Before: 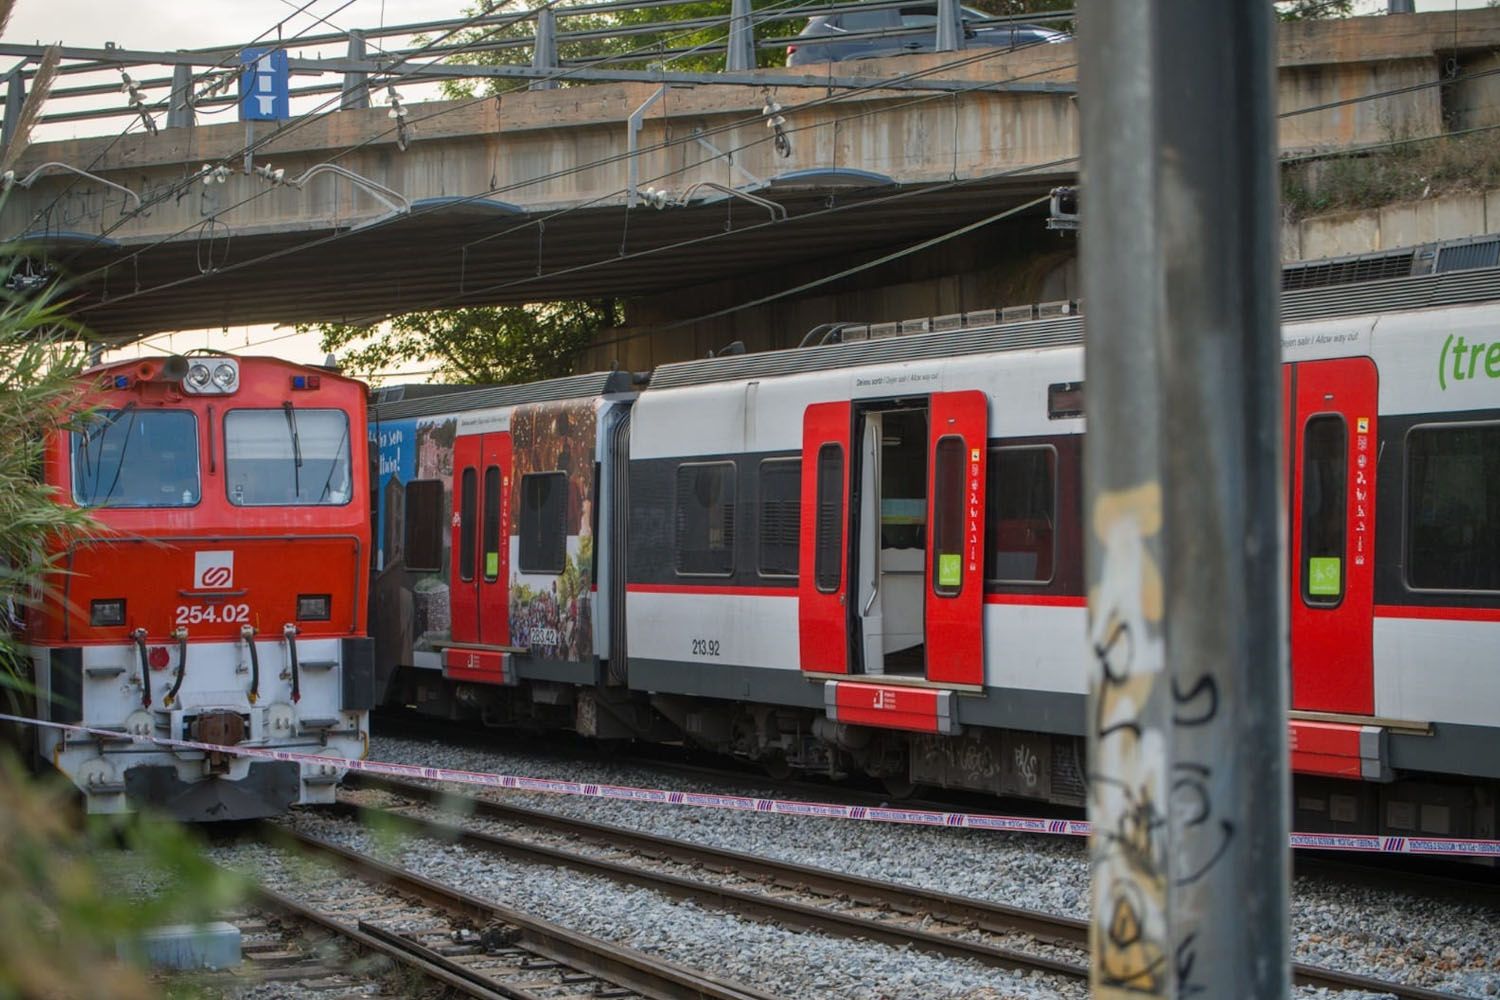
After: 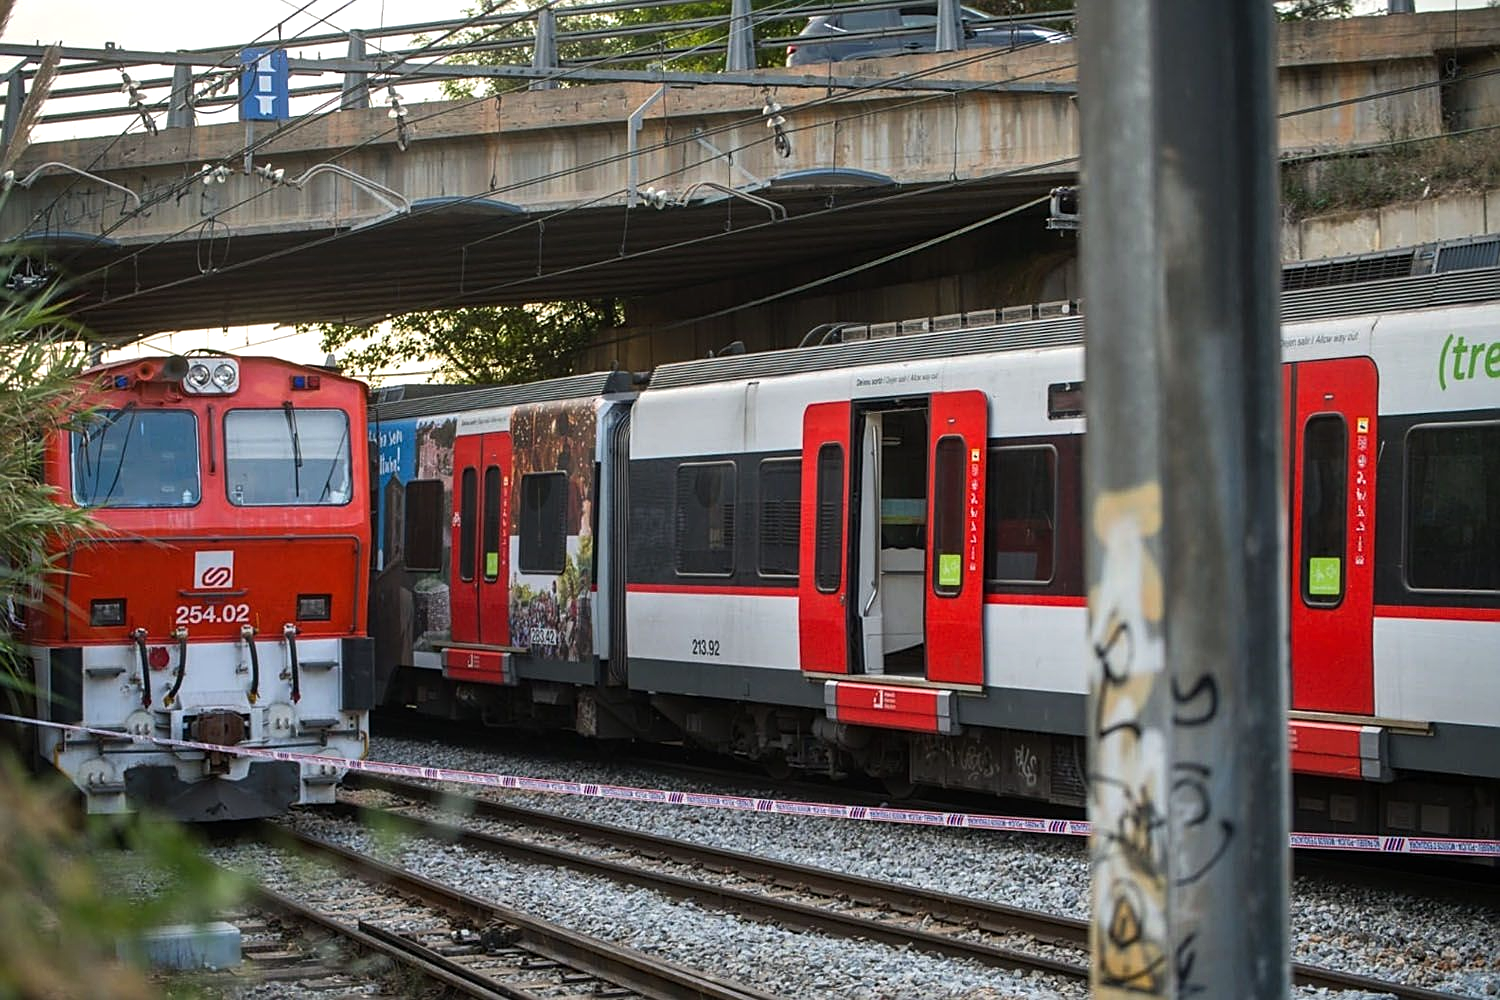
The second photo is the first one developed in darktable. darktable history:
sharpen: on, module defaults
tone equalizer: -8 EV -0.405 EV, -7 EV -0.406 EV, -6 EV -0.332 EV, -5 EV -0.197 EV, -3 EV 0.198 EV, -2 EV 0.325 EV, -1 EV 0.391 EV, +0 EV 0.413 EV, edges refinement/feathering 500, mask exposure compensation -1.57 EV, preserve details no
